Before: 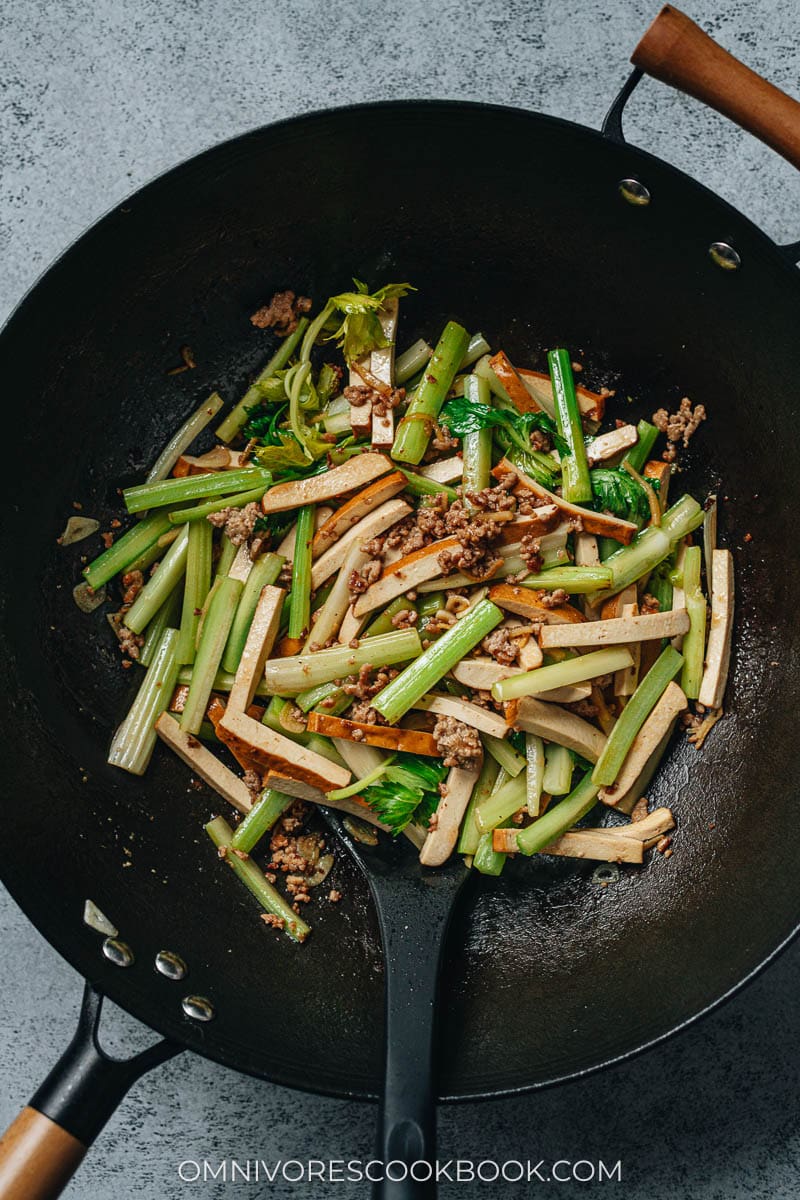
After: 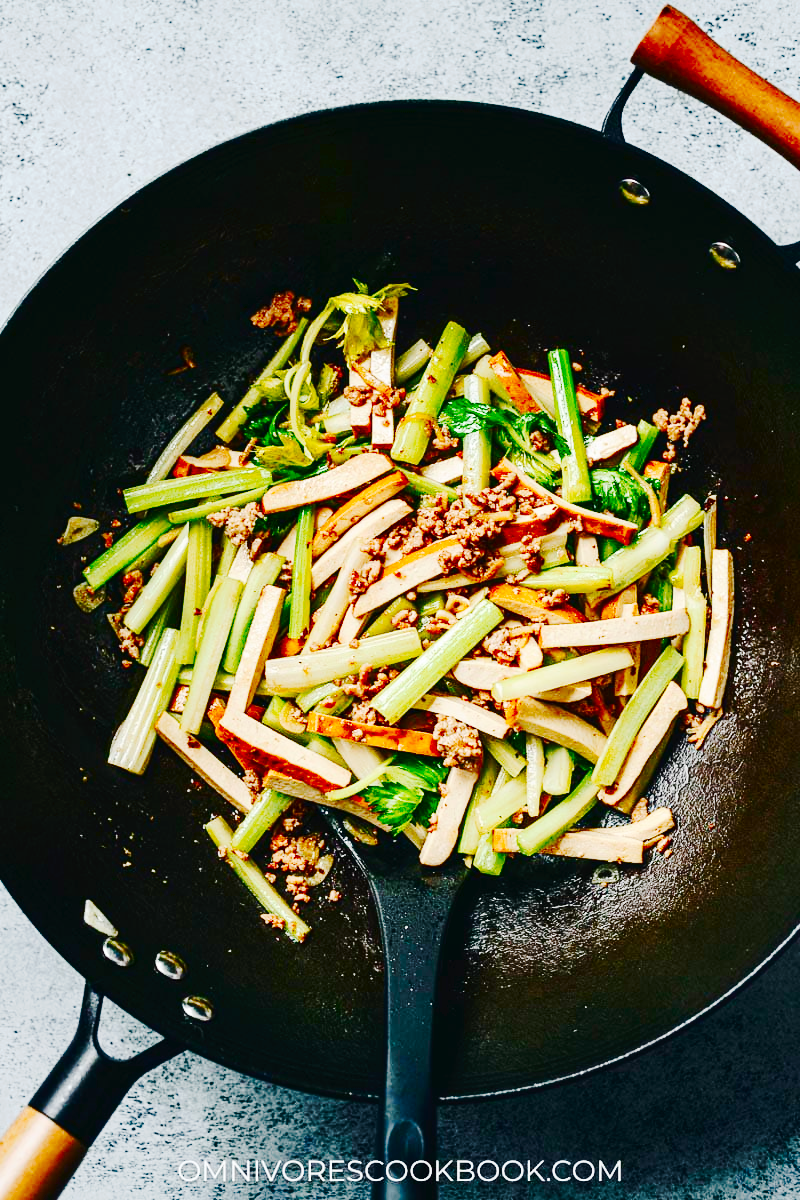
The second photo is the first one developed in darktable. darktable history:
tone curve: curves: ch0 [(0, 0) (0.003, 0.021) (0.011, 0.033) (0.025, 0.059) (0.044, 0.097) (0.069, 0.141) (0.1, 0.186) (0.136, 0.237) (0.177, 0.298) (0.224, 0.378) (0.277, 0.47) (0.335, 0.542) (0.399, 0.605) (0.468, 0.678) (0.543, 0.724) (0.623, 0.787) (0.709, 0.829) (0.801, 0.875) (0.898, 0.912) (1, 1)], preserve colors none
contrast brightness saturation: contrast 0.19, brightness -0.11, saturation 0.21
base curve: curves: ch0 [(0, 0) (0.028, 0.03) (0.121, 0.232) (0.46, 0.748) (0.859, 0.968) (1, 1)], preserve colors none
